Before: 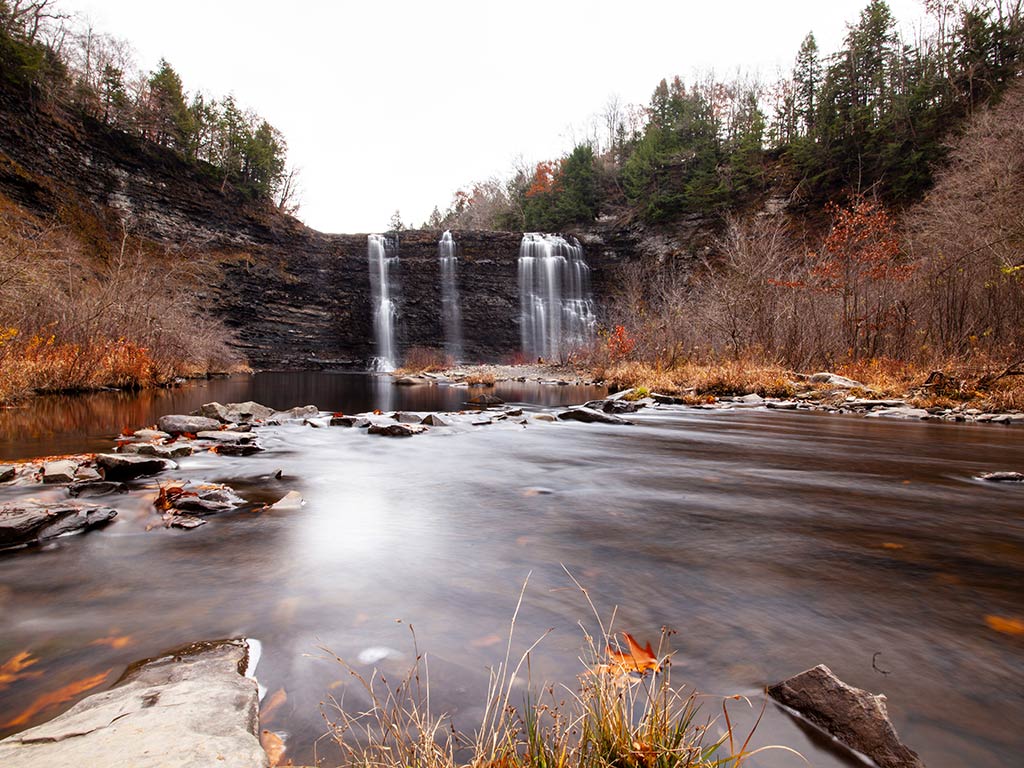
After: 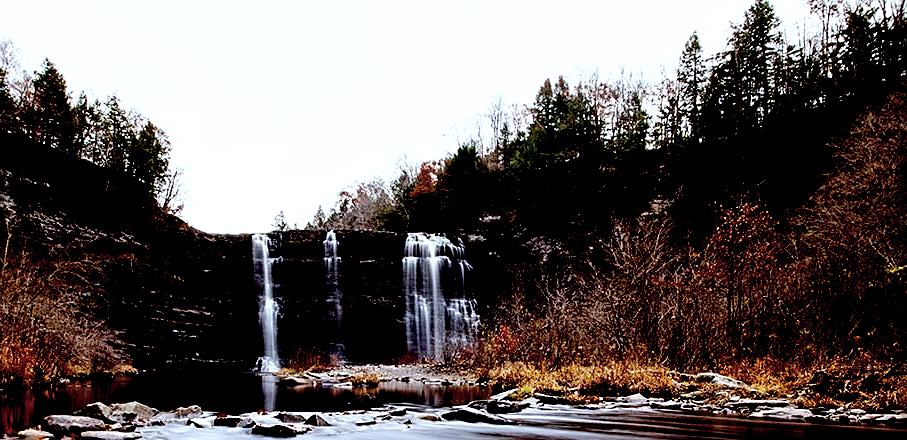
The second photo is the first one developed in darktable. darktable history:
crop and rotate: left 11.361%, bottom 42.676%
color correction: highlights b* 0.055, saturation 0.765
contrast brightness saturation: saturation -0.099
exposure: black level correction 0.099, exposure -0.096 EV, compensate exposure bias true, compensate highlight preservation false
sharpen: amount 0.462
color calibration: illuminant custom, x 0.368, y 0.373, temperature 4330.77 K
color balance rgb: linear chroma grading › global chroma 15.017%, perceptual saturation grading › global saturation 0.013%, perceptual brilliance grading › highlights 6.966%, perceptual brilliance grading › mid-tones 17.382%, perceptual brilliance grading › shadows -5.187%, global vibrance 20%
